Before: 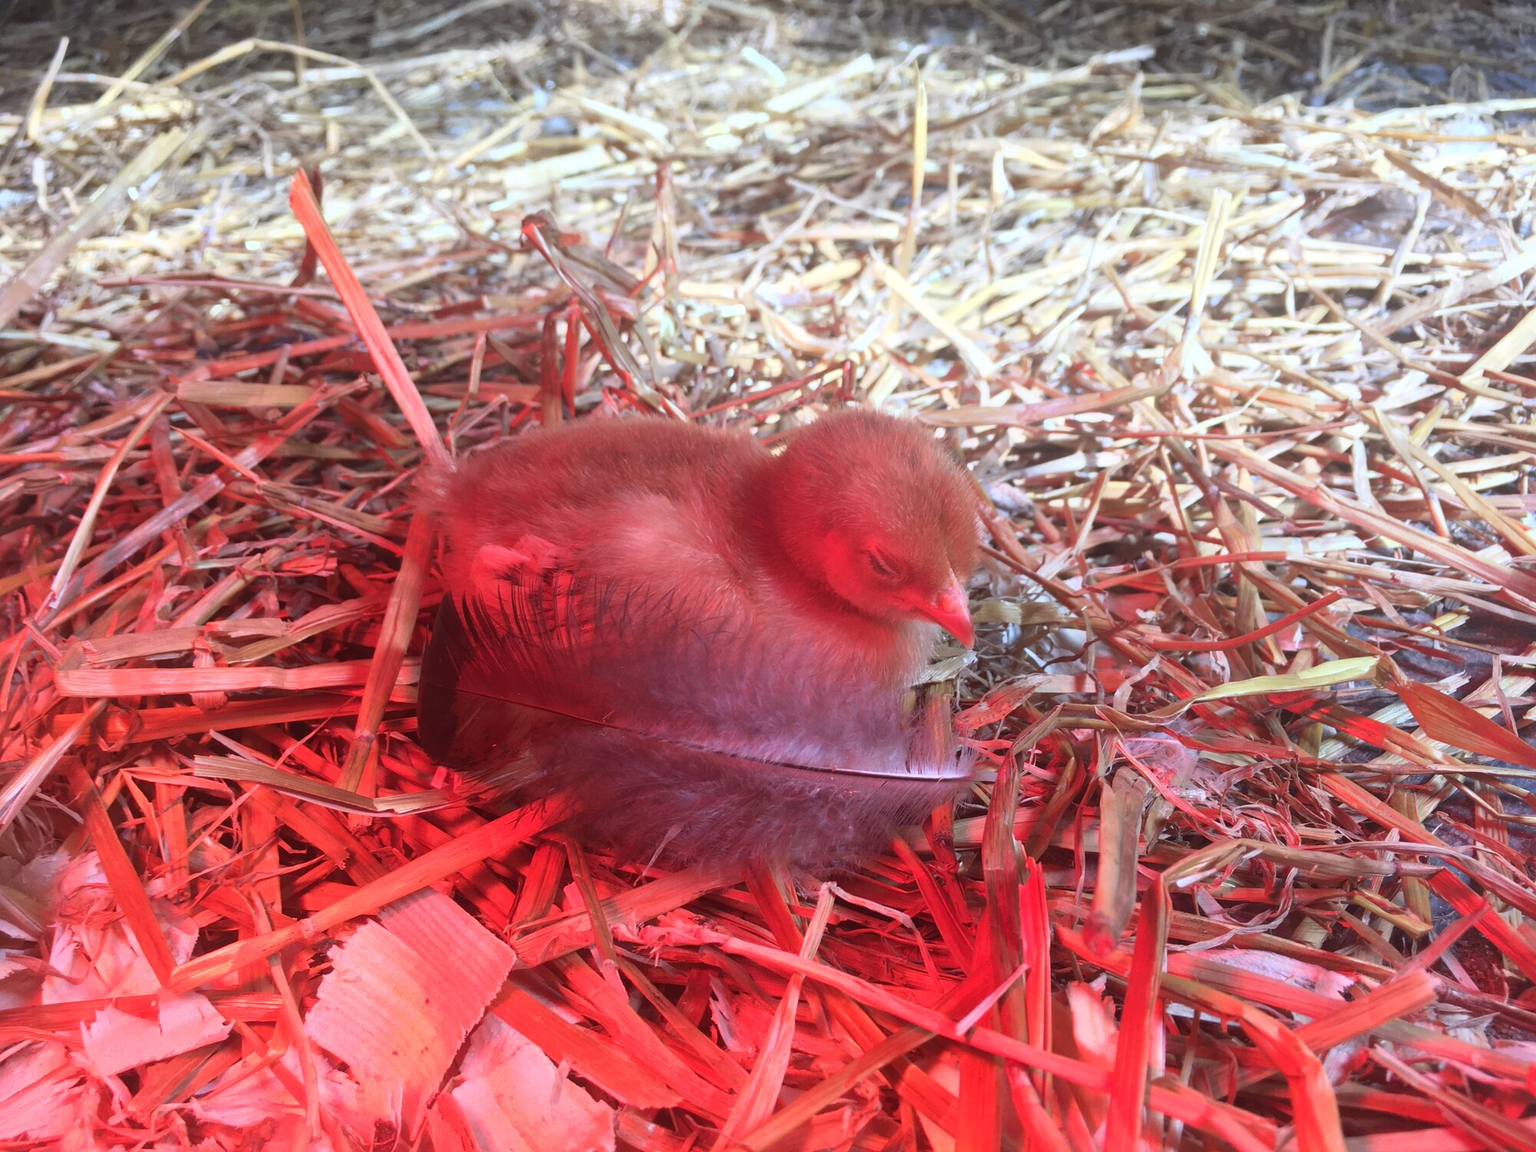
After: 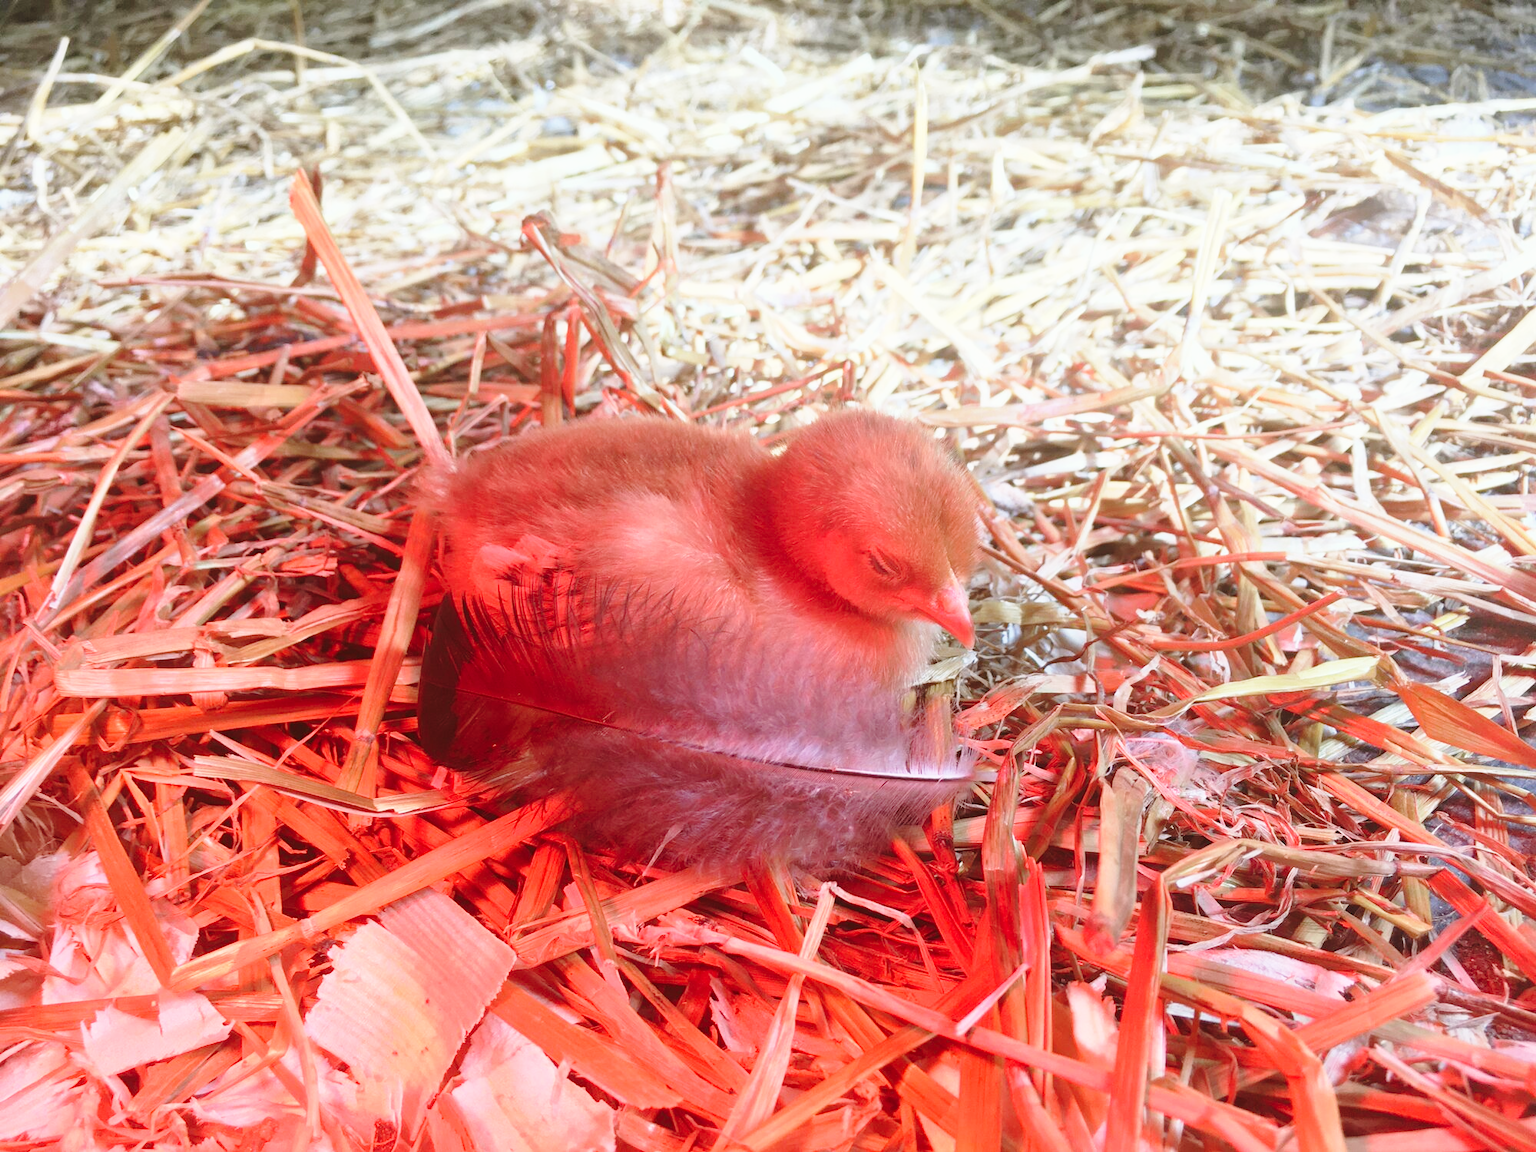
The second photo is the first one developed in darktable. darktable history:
color balance: mode lift, gamma, gain (sRGB), lift [1.04, 1, 1, 0.97], gamma [1.01, 1, 1, 0.97], gain [0.96, 1, 1, 0.97]
base curve: curves: ch0 [(0, 0) (0.028, 0.03) (0.121, 0.232) (0.46, 0.748) (0.859, 0.968) (1, 1)], preserve colors none
